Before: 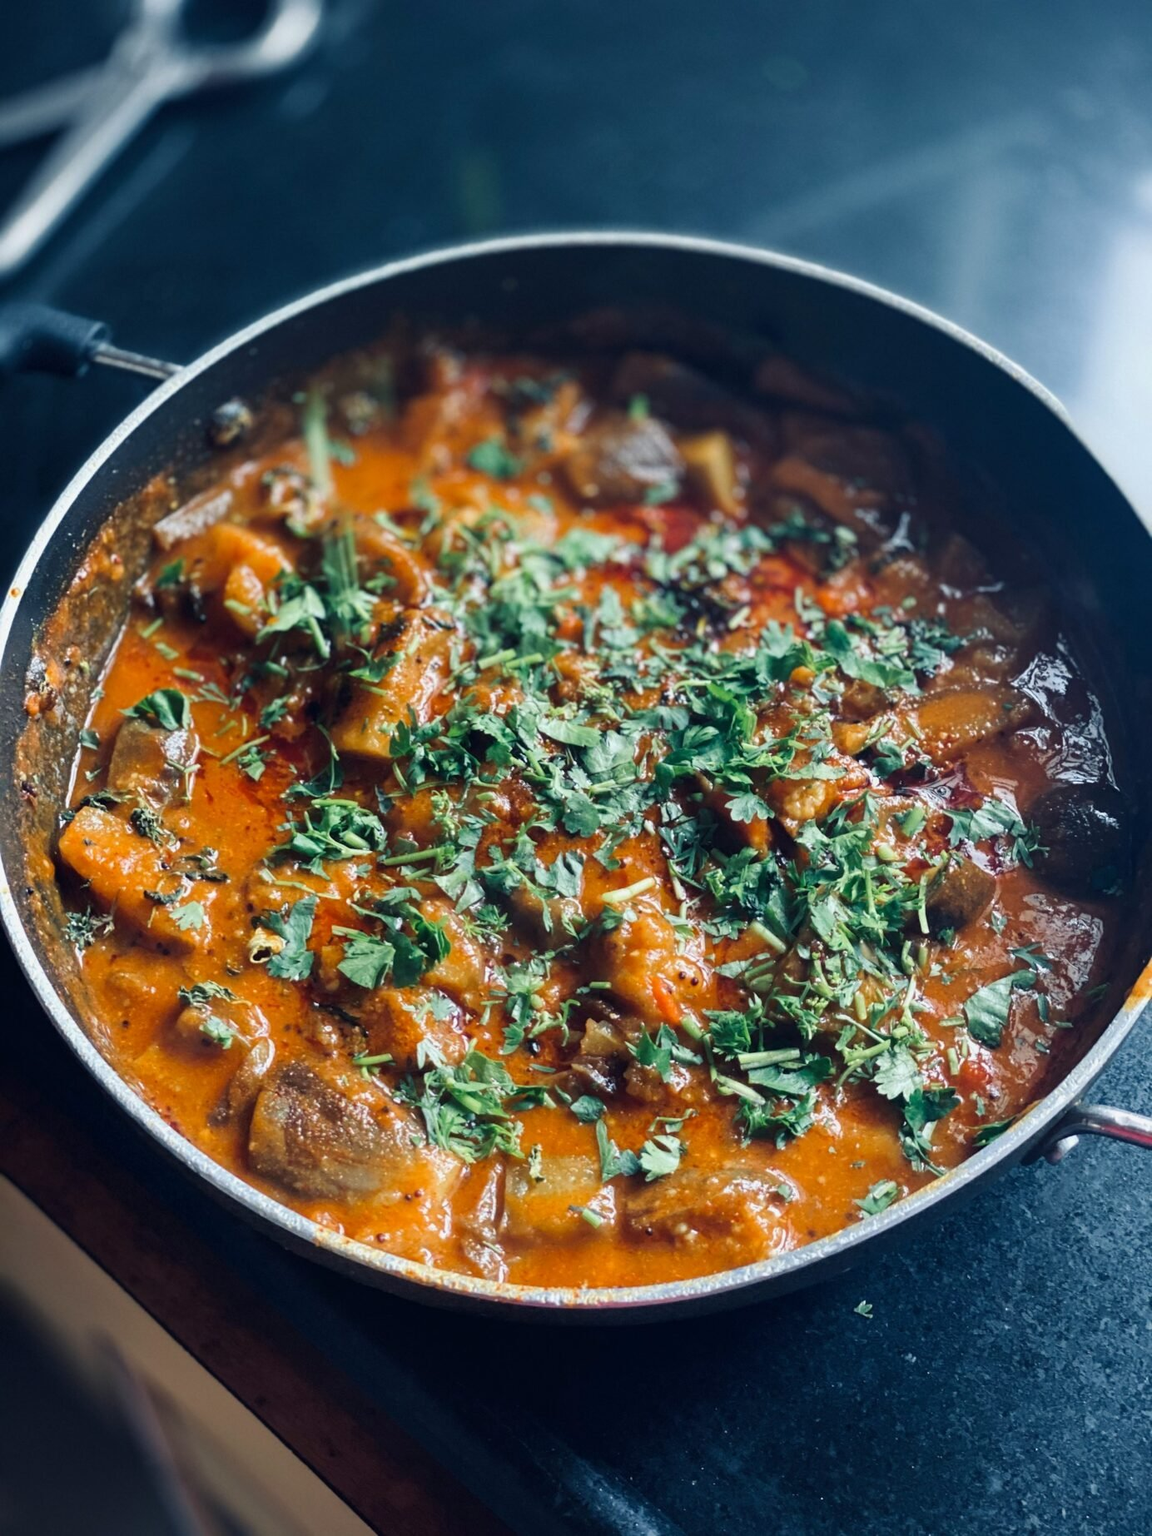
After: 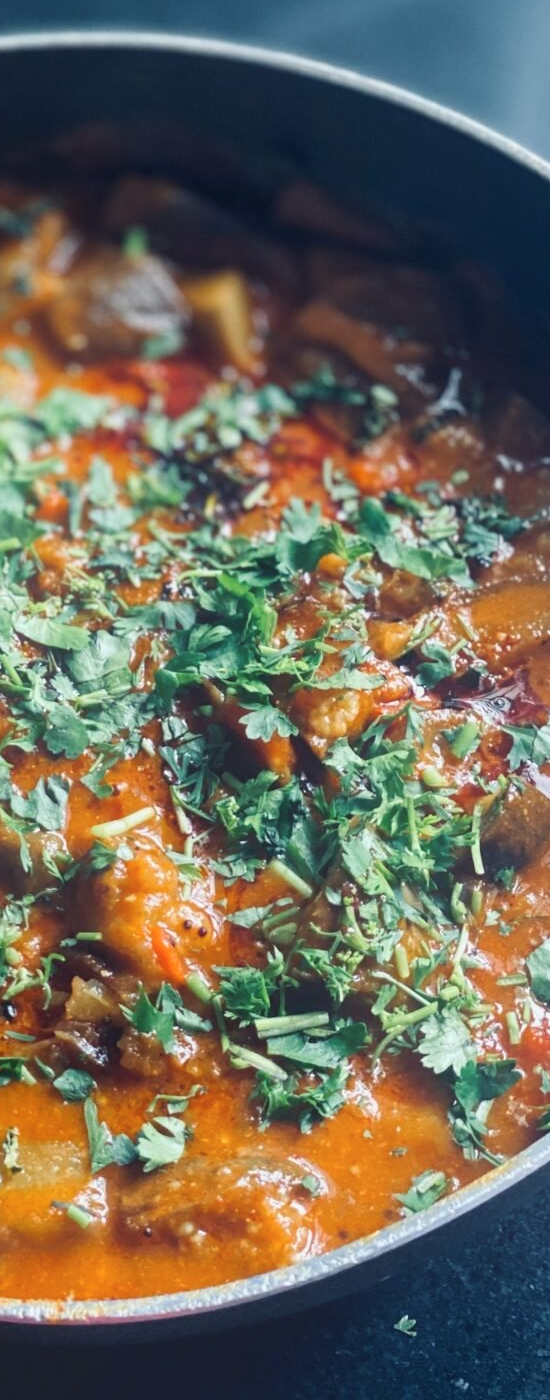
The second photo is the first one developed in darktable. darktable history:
crop: left 45.721%, top 13.393%, right 14.118%, bottom 10.01%
bloom: on, module defaults
